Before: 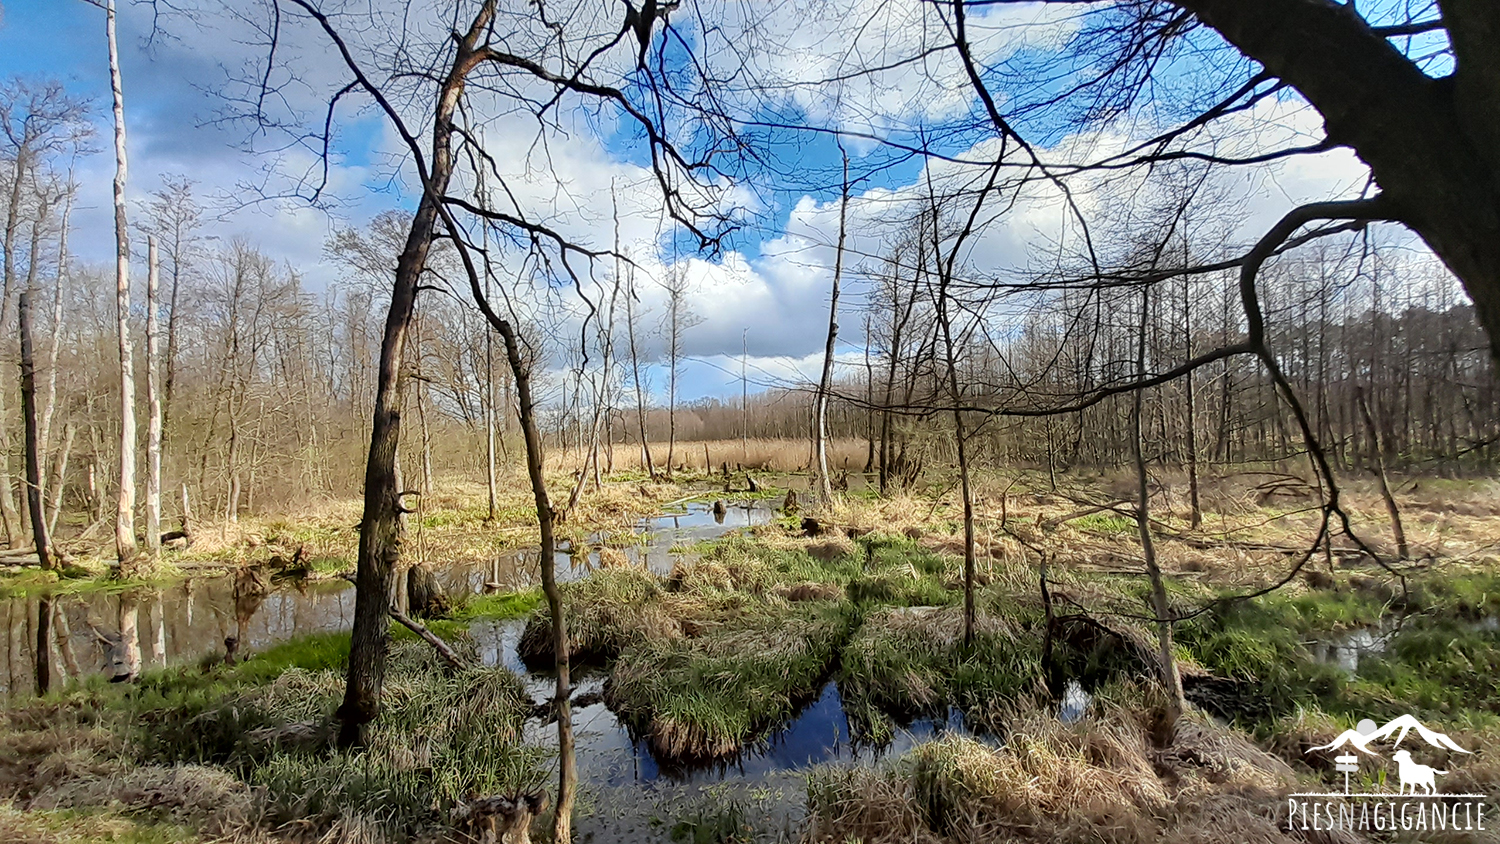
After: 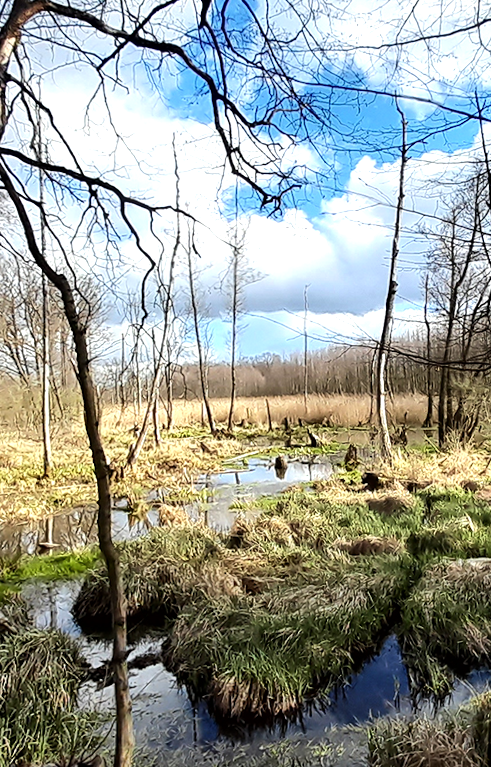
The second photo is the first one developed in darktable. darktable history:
tone equalizer: -8 EV -0.75 EV, -7 EV -0.7 EV, -6 EV -0.6 EV, -5 EV -0.4 EV, -3 EV 0.4 EV, -2 EV 0.6 EV, -1 EV 0.7 EV, +0 EV 0.75 EV, edges refinement/feathering 500, mask exposure compensation -1.57 EV, preserve details no
crop: left 33.36%, right 33.36%
rotate and perspective: rotation -0.013°, lens shift (vertical) -0.027, lens shift (horizontal) 0.178, crop left 0.016, crop right 0.989, crop top 0.082, crop bottom 0.918
color correction: saturation 0.99
